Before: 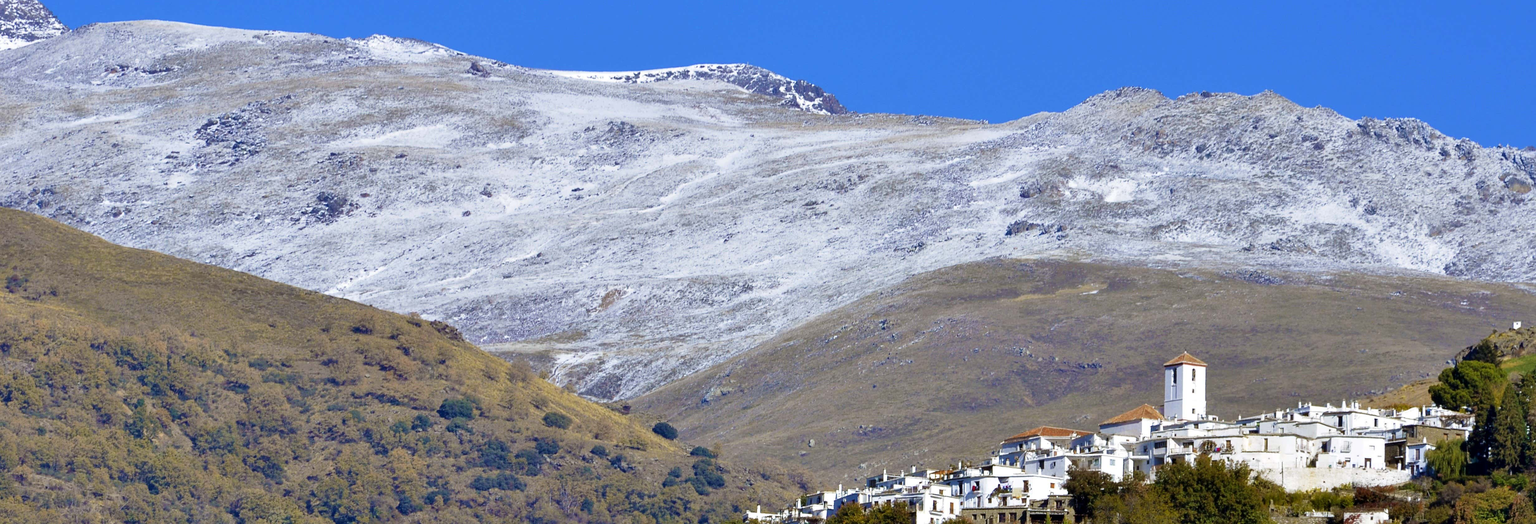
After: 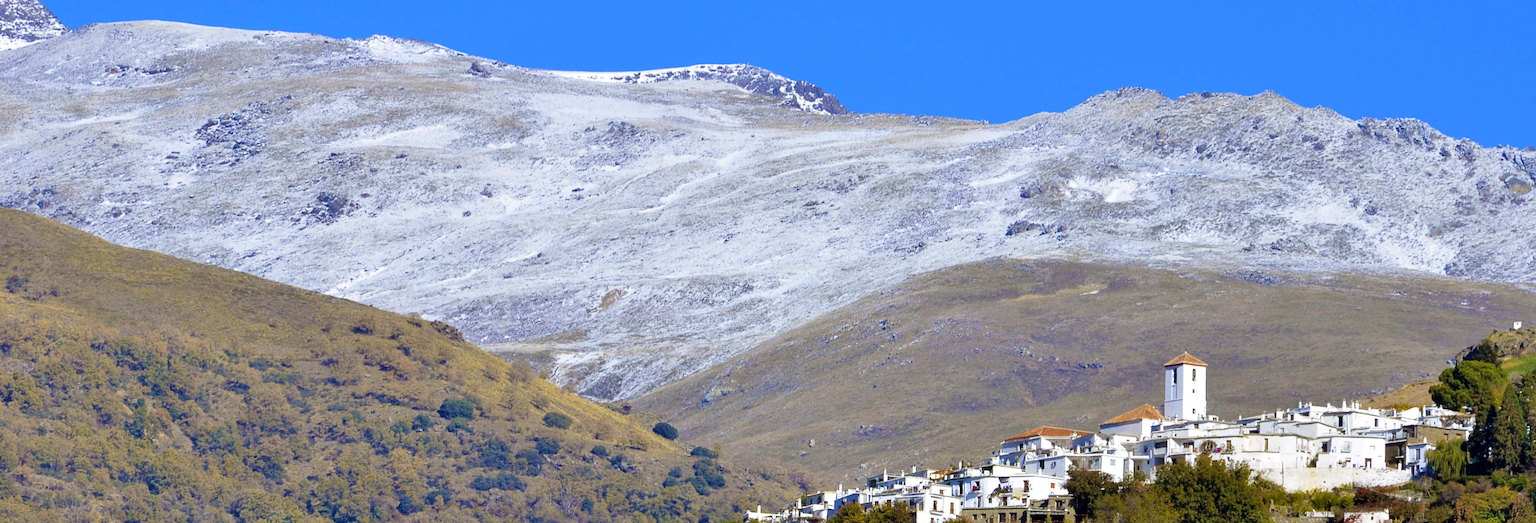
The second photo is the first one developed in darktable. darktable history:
contrast brightness saturation: contrast 0.03, brightness 0.069, saturation 0.126
